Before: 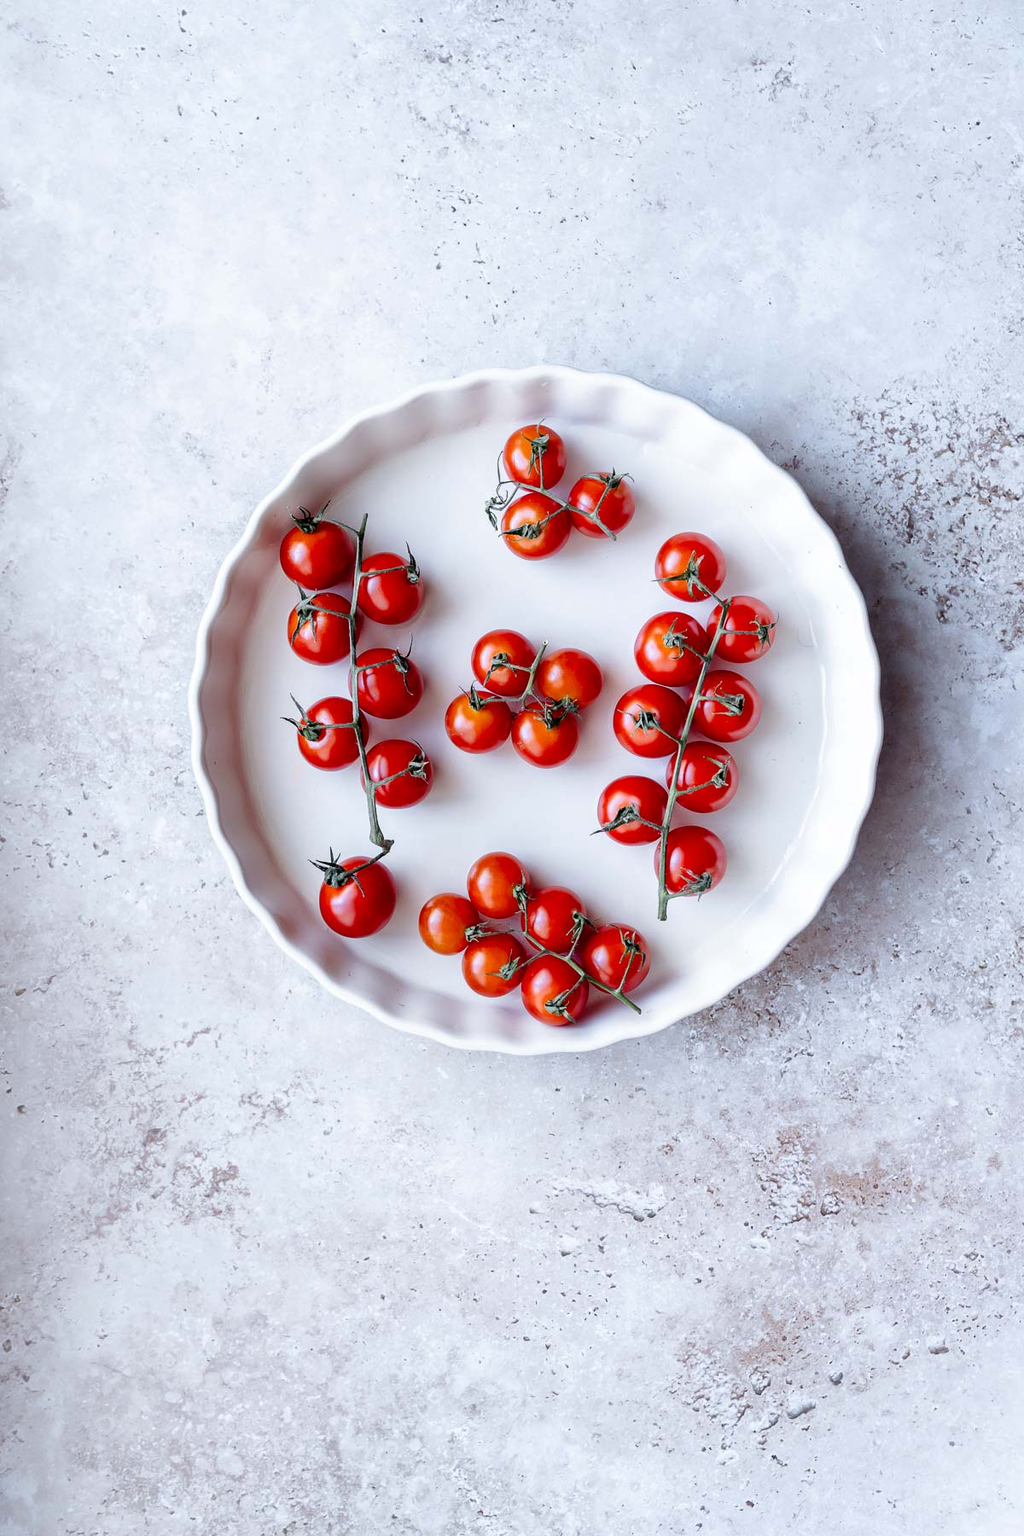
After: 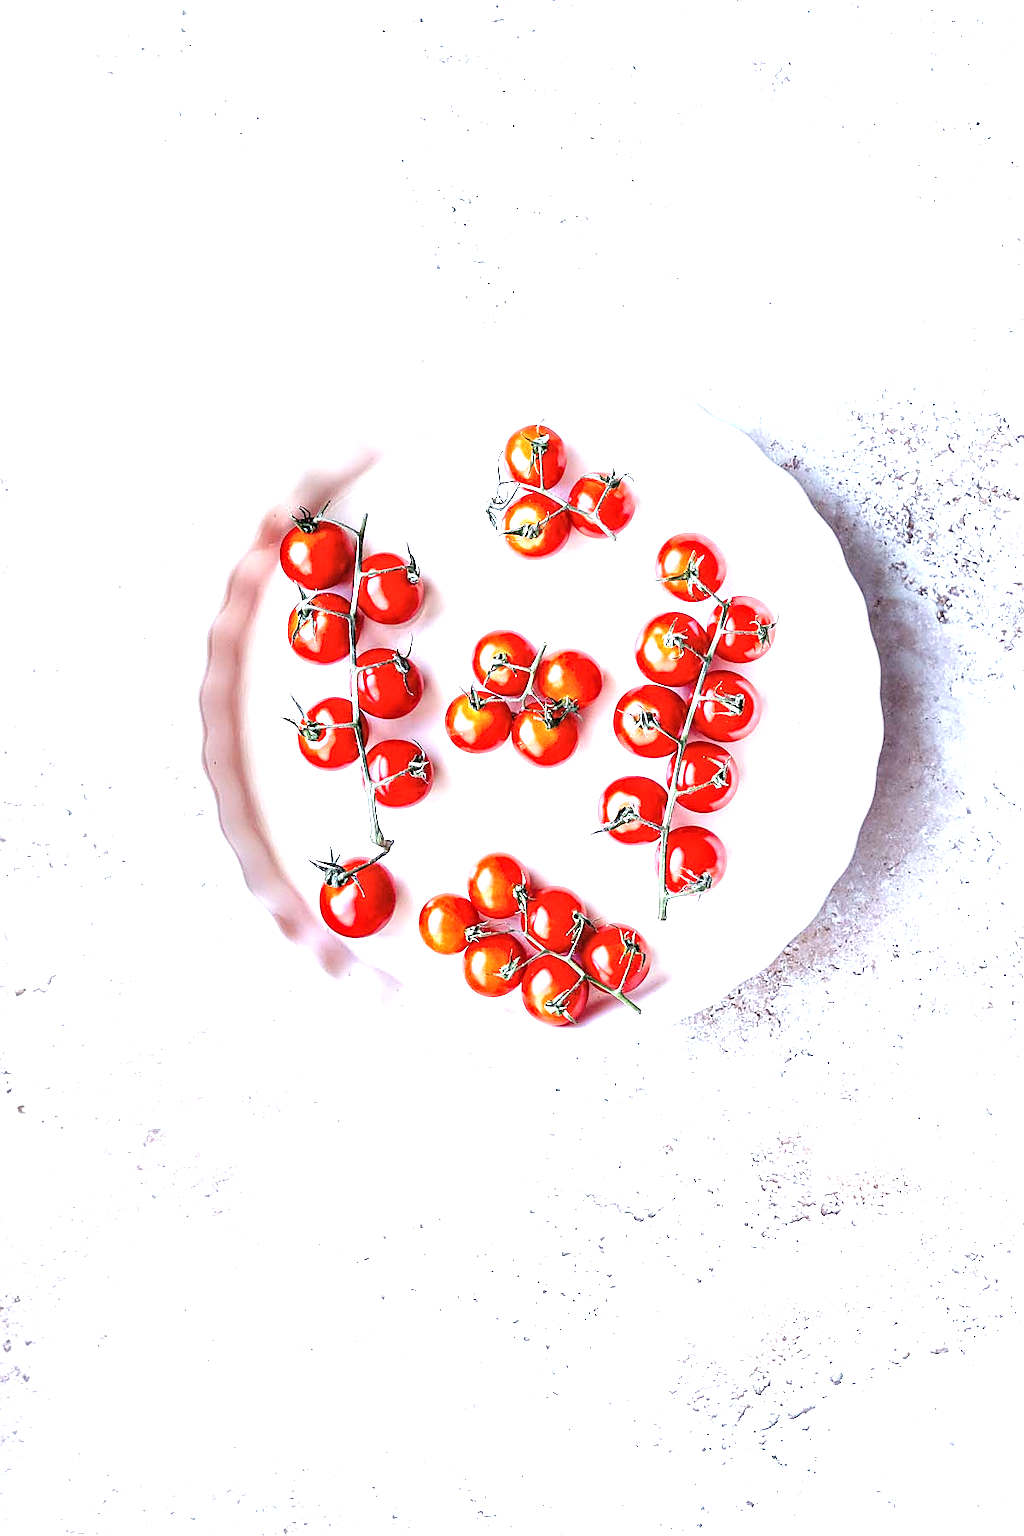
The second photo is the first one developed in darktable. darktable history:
local contrast: on, module defaults
sharpen: on, module defaults
exposure: black level correction 0, exposure 1.528 EV, compensate exposure bias true, compensate highlight preservation false
